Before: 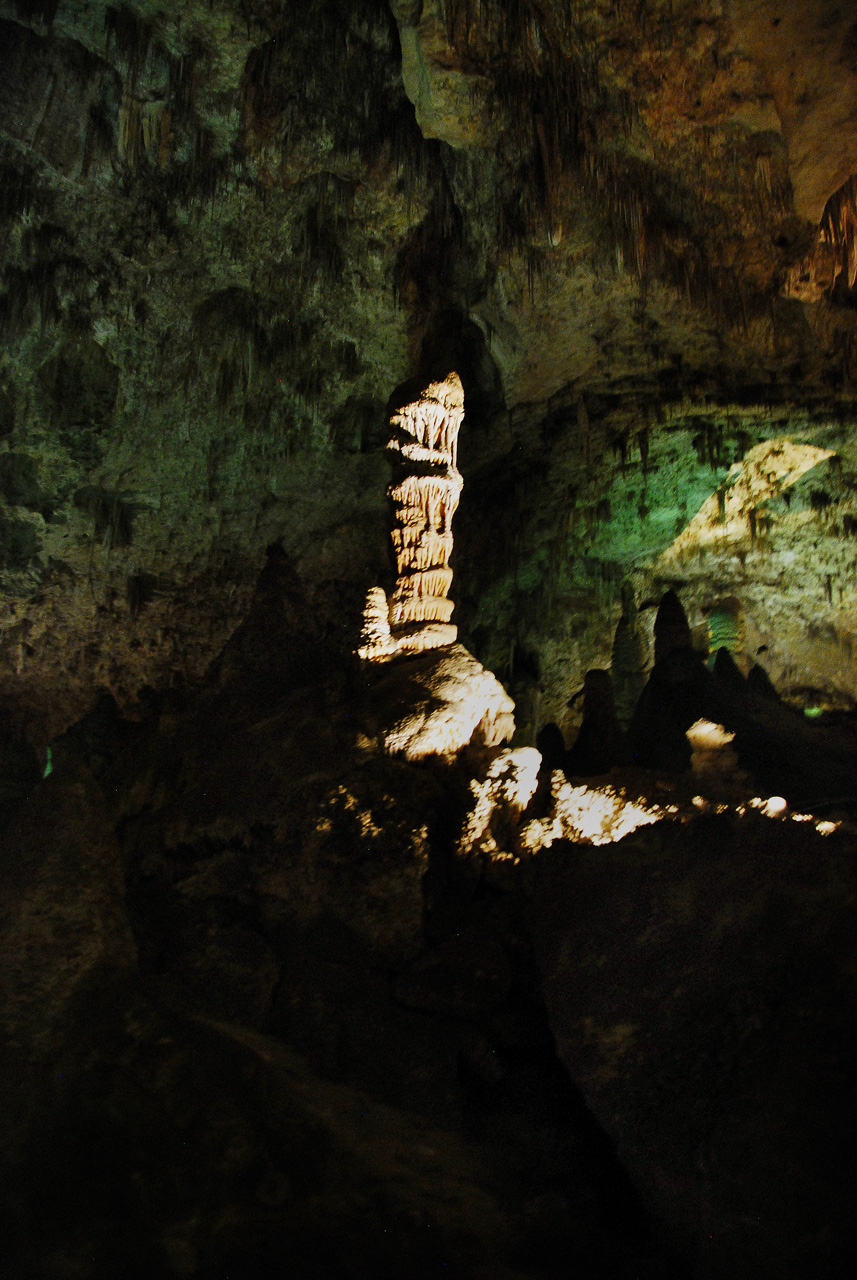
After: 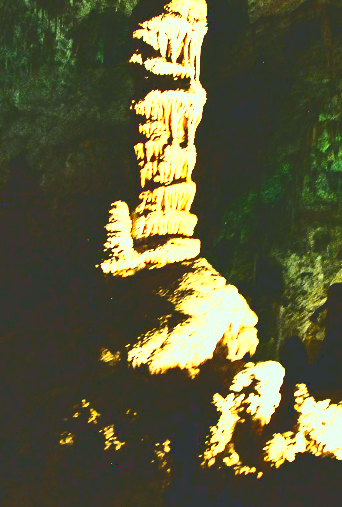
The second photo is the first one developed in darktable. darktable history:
crop: left 30.102%, top 30.16%, right 29.953%, bottom 30.162%
levels: mode automatic, levels [0.044, 0.416, 0.908]
color balance rgb: shadows lift › chroma 2.035%, shadows lift › hue 220.02°, highlights gain › luminance 15.075%, highlights gain › chroma 6.974%, highlights gain › hue 125.83°, perceptual saturation grading › global saturation 0.918%, perceptual brilliance grading › mid-tones 10.27%, perceptual brilliance grading › shadows 15.332%
base curve: curves: ch0 [(0, 0.036) (0.007, 0.037) (0.604, 0.887) (1, 1)]
exposure: black level correction 0, exposure 0.7 EV, compensate highlight preservation false
shadows and highlights: shadows 21.04, highlights -81.94, soften with gaussian
tone equalizer: -8 EV -0.781 EV, -7 EV -0.668 EV, -6 EV -0.589 EV, -5 EV -0.395 EV, -3 EV 0.387 EV, -2 EV 0.6 EV, -1 EV 0.7 EV, +0 EV 0.743 EV, luminance estimator HSV value / RGB max
contrast brightness saturation: contrast 0.079, saturation 0.024
